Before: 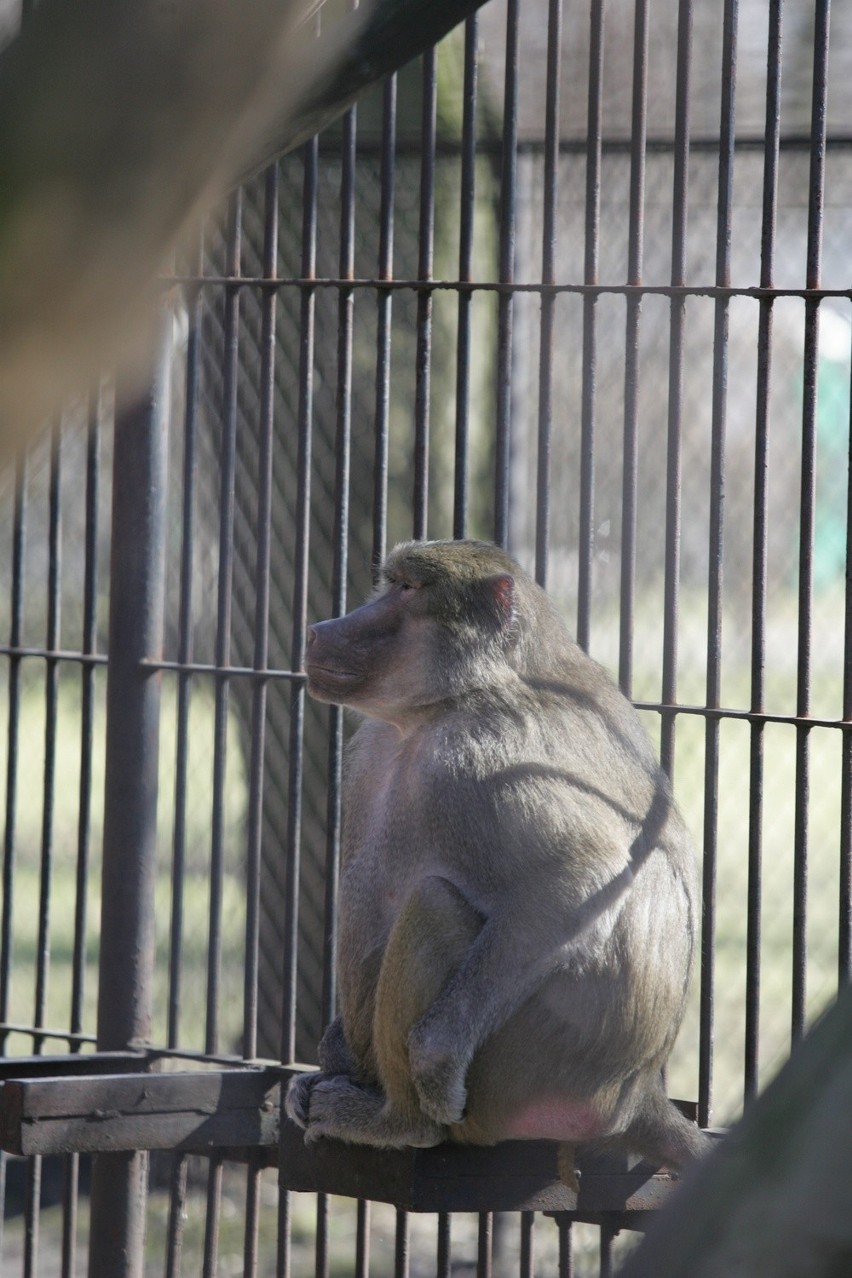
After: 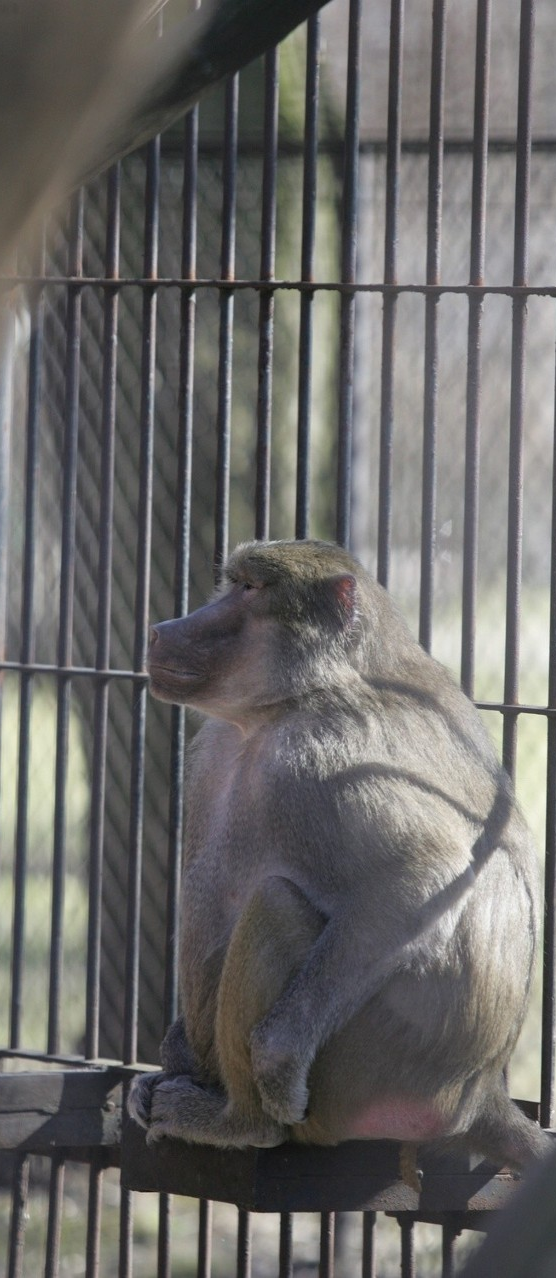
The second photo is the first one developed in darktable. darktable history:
crop and rotate: left 18.628%, right 16.014%
